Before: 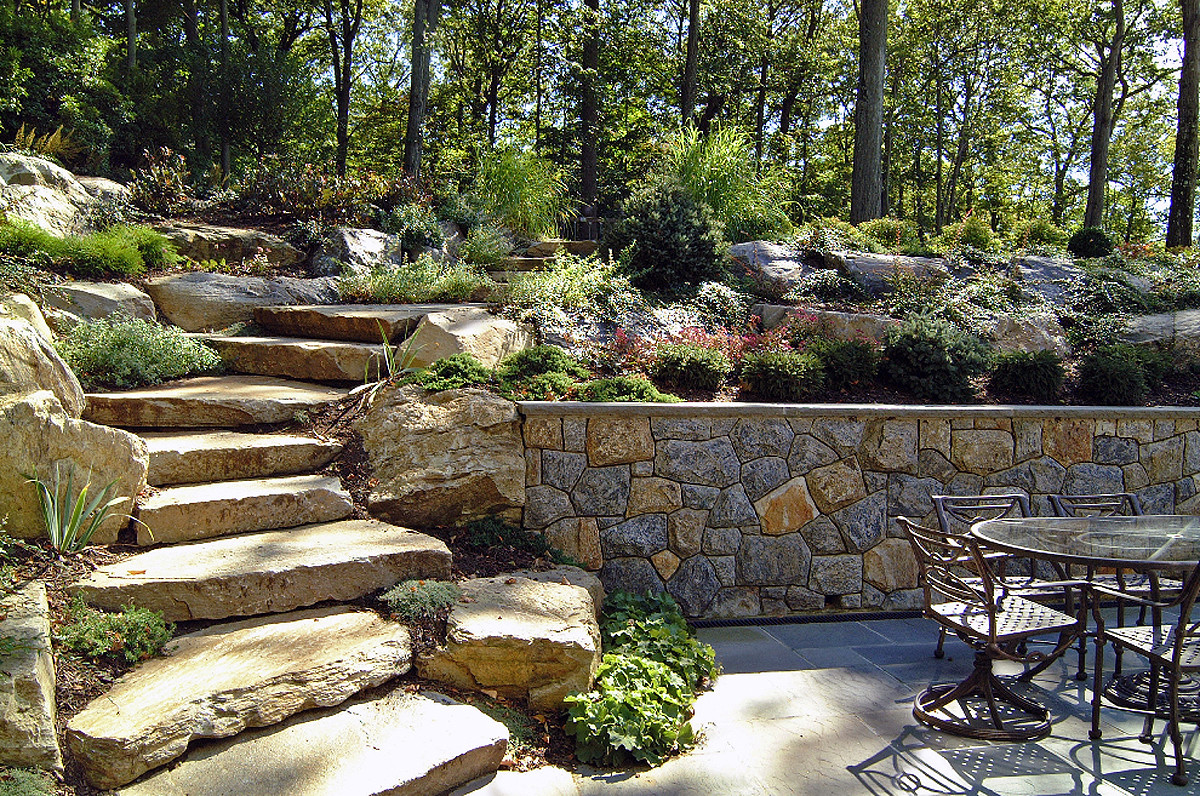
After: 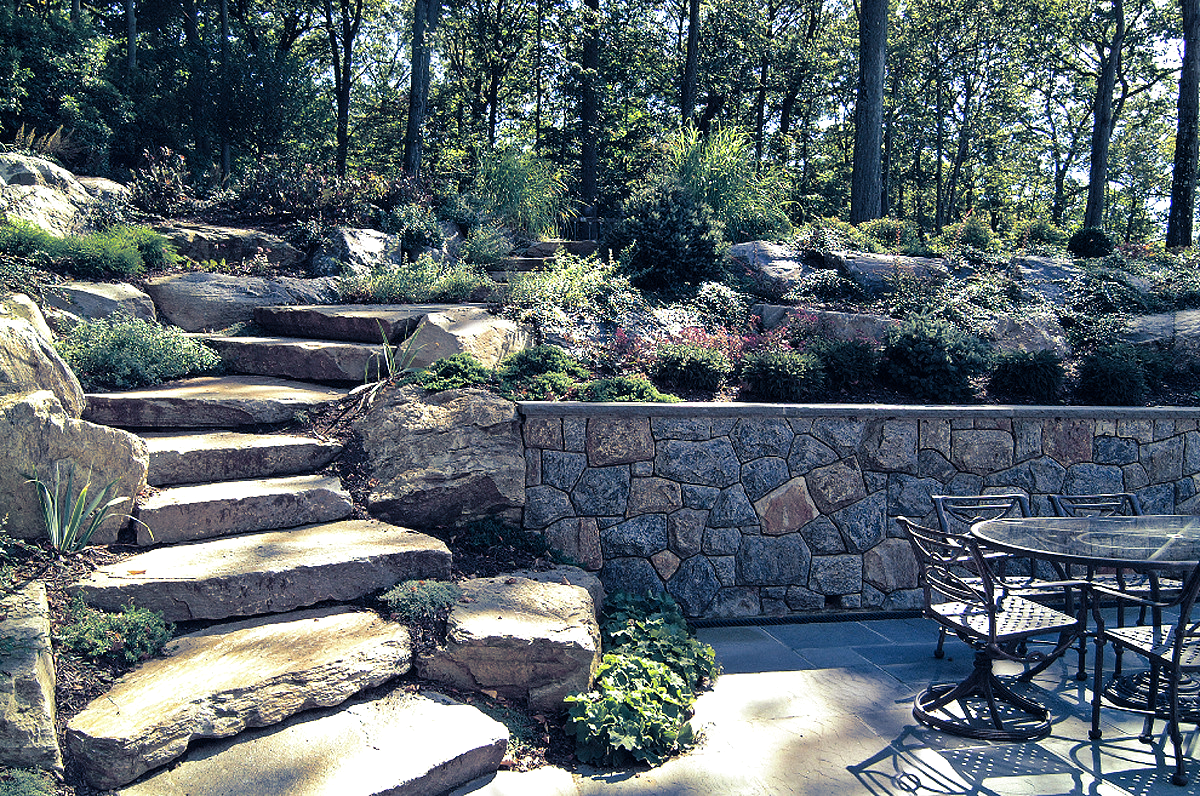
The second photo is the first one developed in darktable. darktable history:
exposure: exposure 0.197 EV, compensate highlight preservation false
split-toning: shadows › hue 226.8°, shadows › saturation 0.84
